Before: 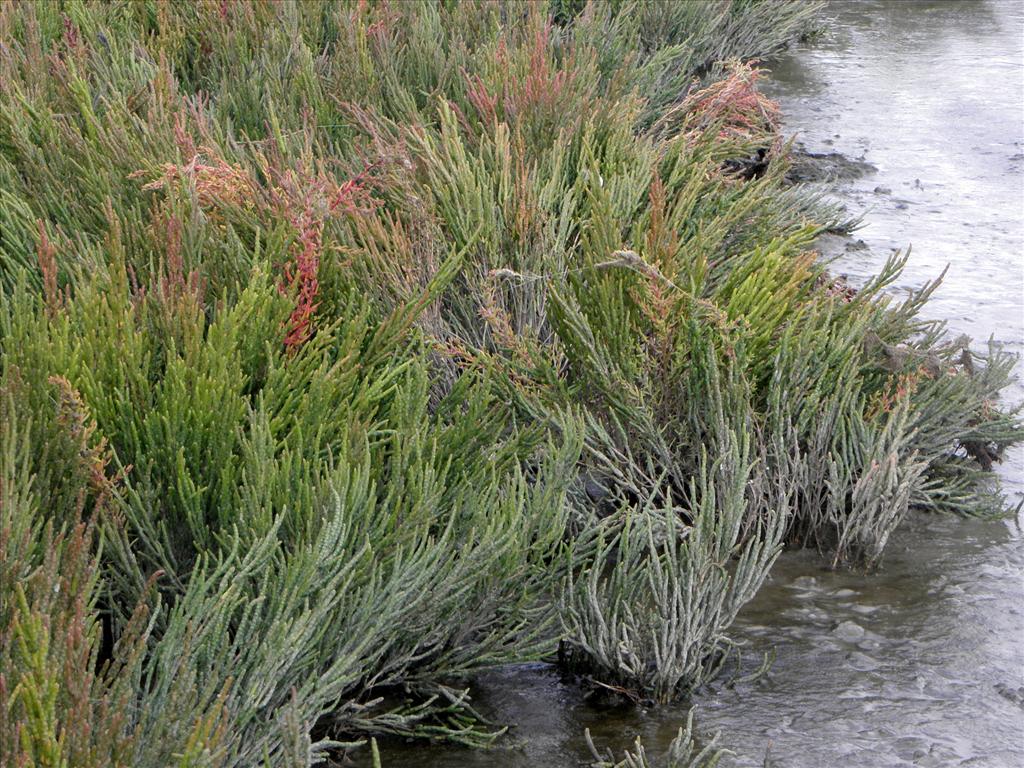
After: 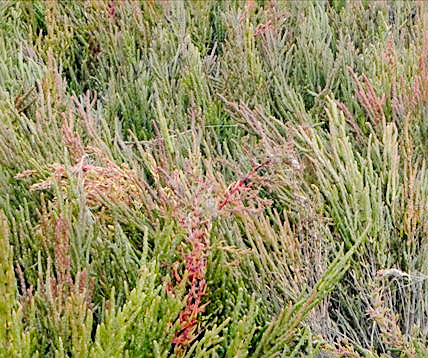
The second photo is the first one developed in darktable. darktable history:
crop and rotate: left 10.958%, top 0.106%, right 47.178%, bottom 53.154%
tone curve: curves: ch0 [(0, 0) (0.003, 0.031) (0.011, 0.033) (0.025, 0.038) (0.044, 0.049) (0.069, 0.059) (0.1, 0.071) (0.136, 0.093) (0.177, 0.142) (0.224, 0.204) (0.277, 0.292) (0.335, 0.387) (0.399, 0.484) (0.468, 0.567) (0.543, 0.643) (0.623, 0.712) (0.709, 0.776) (0.801, 0.837) (0.898, 0.903) (1, 1)], preserve colors none
levels: levels [0.073, 0.497, 0.972]
sharpen: on, module defaults
